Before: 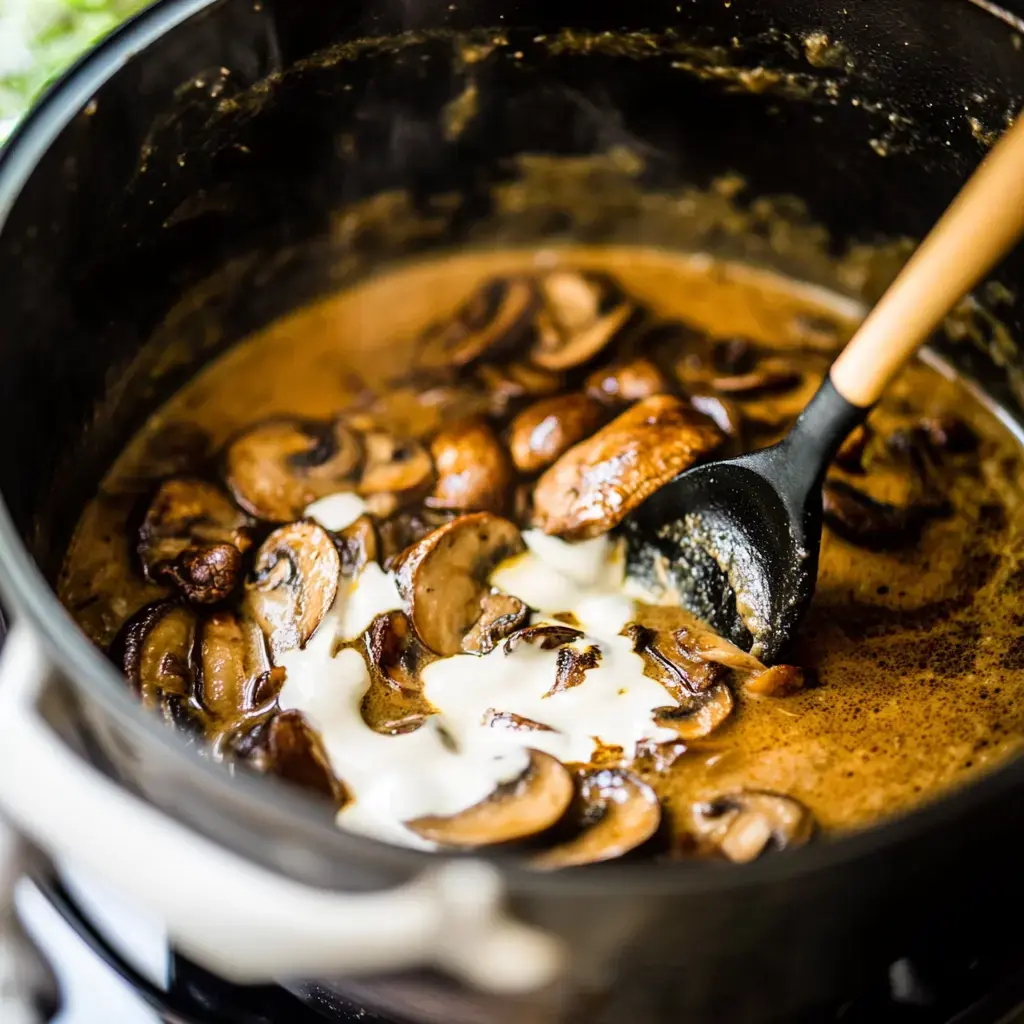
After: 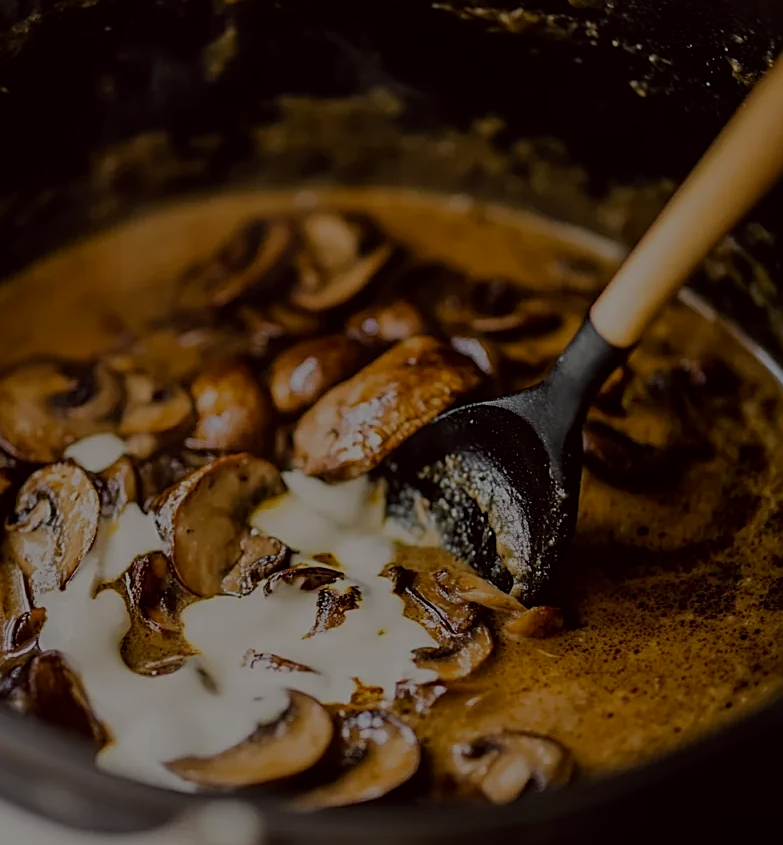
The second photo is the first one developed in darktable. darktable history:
exposure: exposure -1.939 EV, compensate highlight preservation false
color correction: highlights a* -0.948, highlights b* 4.51, shadows a* 3.55
sharpen: on, module defaults
crop: left 23.499%, top 5.821%, bottom 11.63%
